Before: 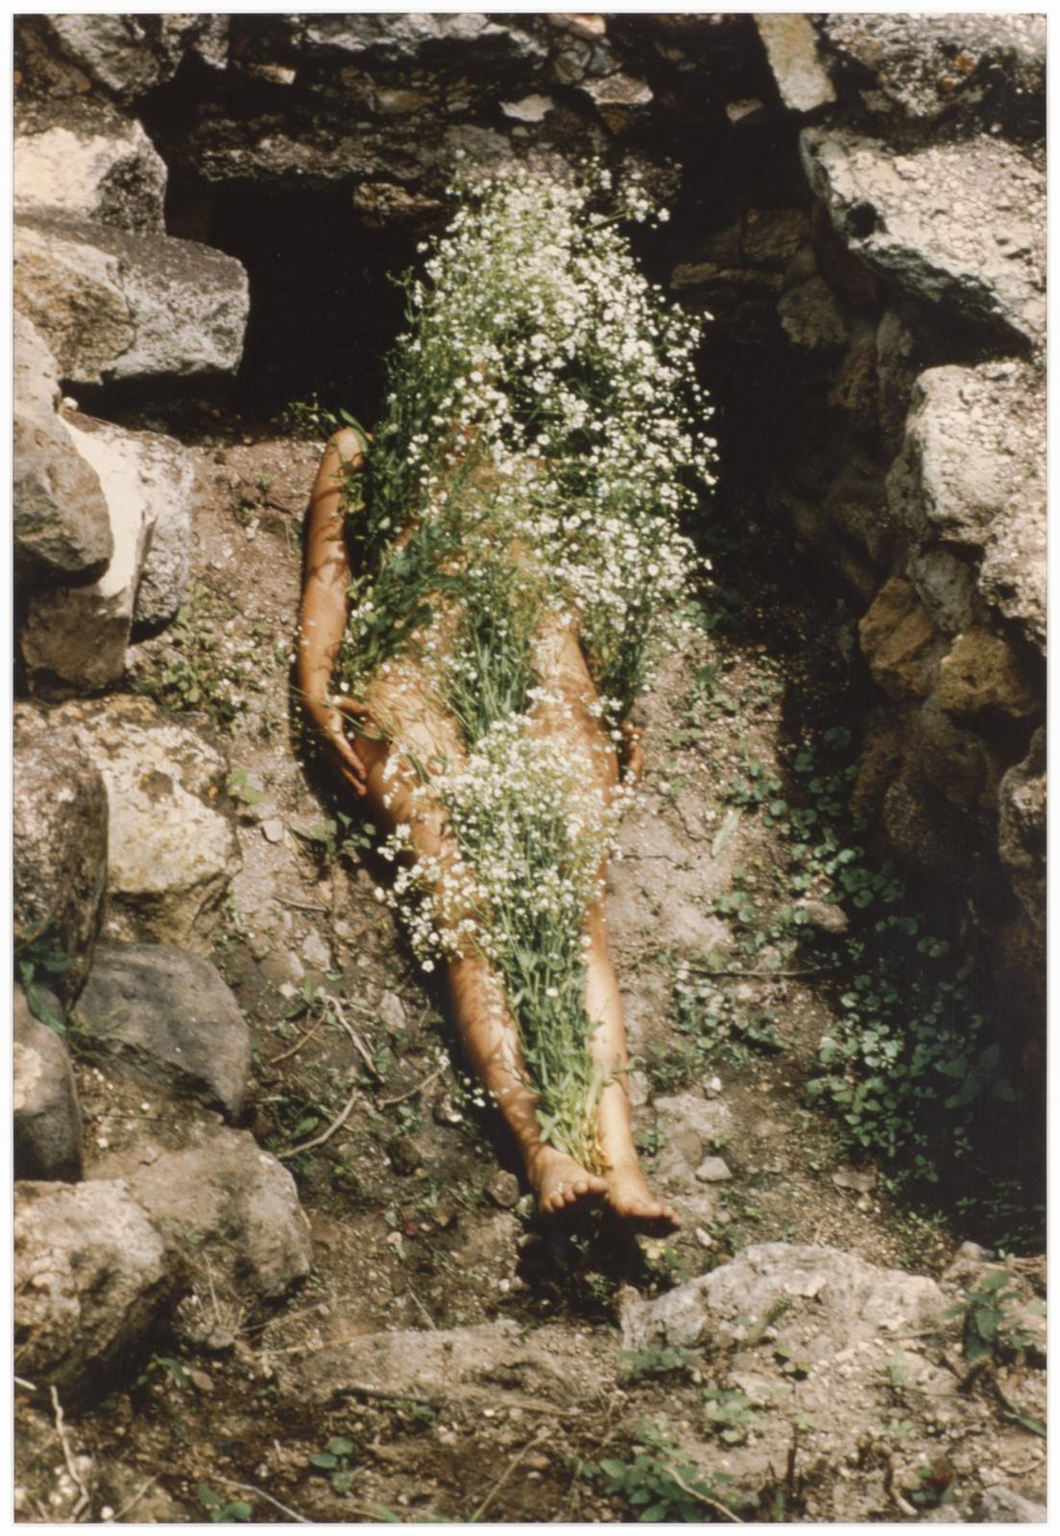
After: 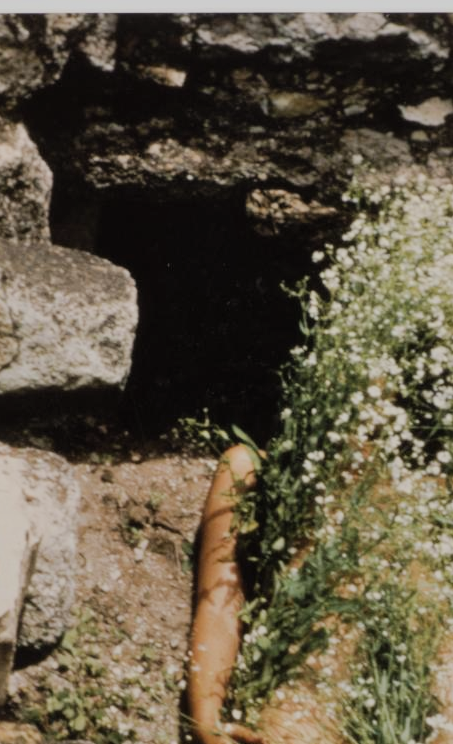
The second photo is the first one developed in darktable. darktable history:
filmic rgb: black relative exposure -7.19 EV, white relative exposure 5.39 EV, hardness 3.02
crop and rotate: left 11.09%, top 0.114%, right 47.787%, bottom 53.358%
shadows and highlights: highlights color adjustment 56.11%, soften with gaussian
